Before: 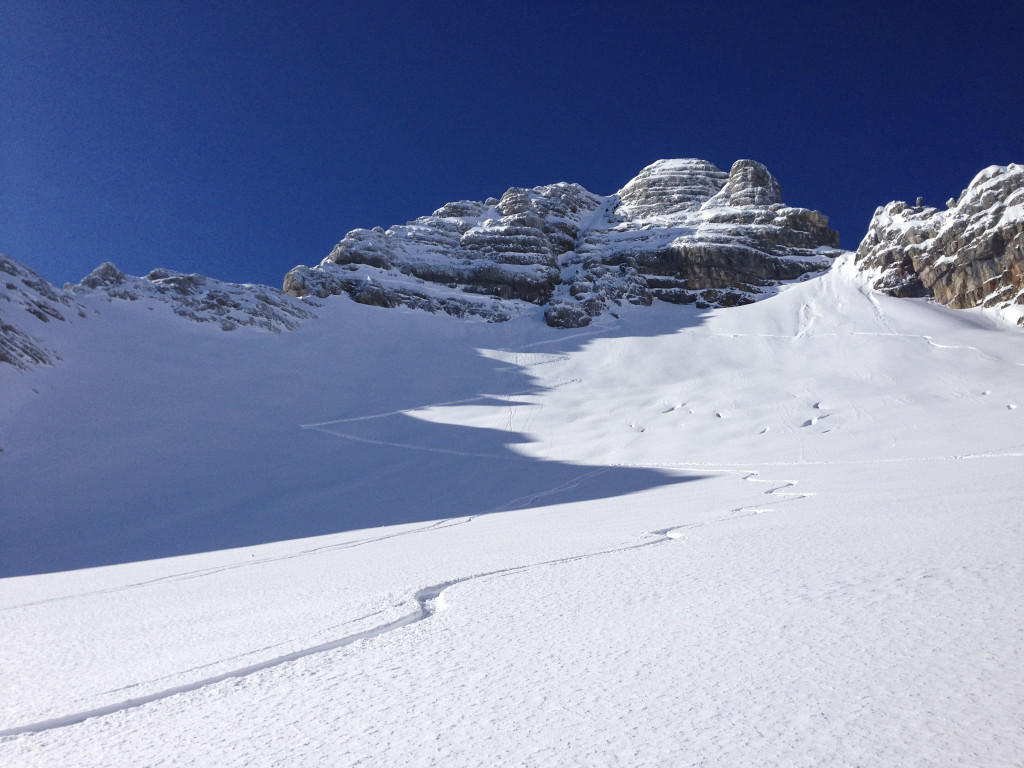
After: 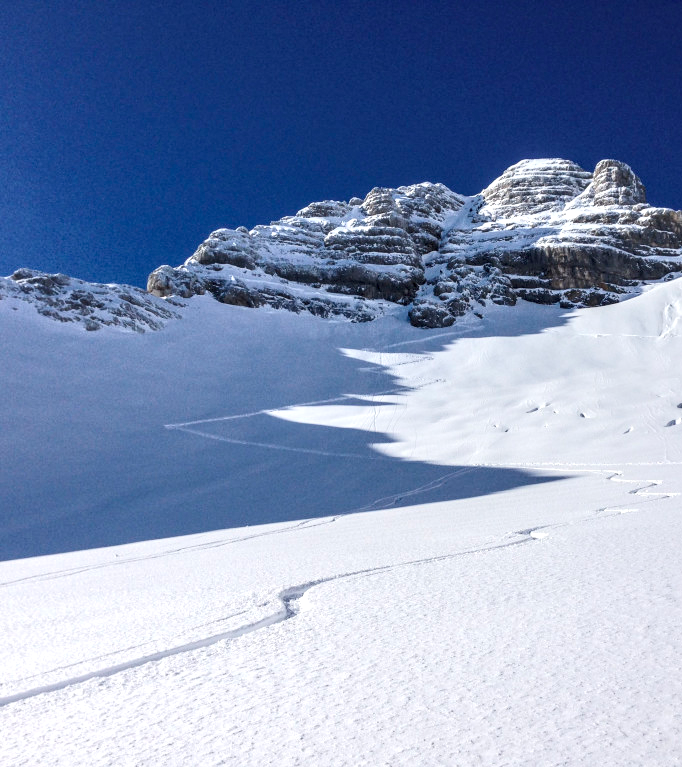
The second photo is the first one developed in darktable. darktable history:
tone curve: curves: ch0 [(0, 0) (0.003, 0.026) (0.011, 0.03) (0.025, 0.047) (0.044, 0.082) (0.069, 0.119) (0.1, 0.157) (0.136, 0.19) (0.177, 0.231) (0.224, 0.27) (0.277, 0.318) (0.335, 0.383) (0.399, 0.456) (0.468, 0.532) (0.543, 0.618) (0.623, 0.71) (0.709, 0.786) (0.801, 0.851) (0.898, 0.908) (1, 1)], color space Lab, independent channels, preserve colors none
crop and rotate: left 13.353%, right 19.989%
local contrast: highlights 60%, shadows 60%, detail 160%
